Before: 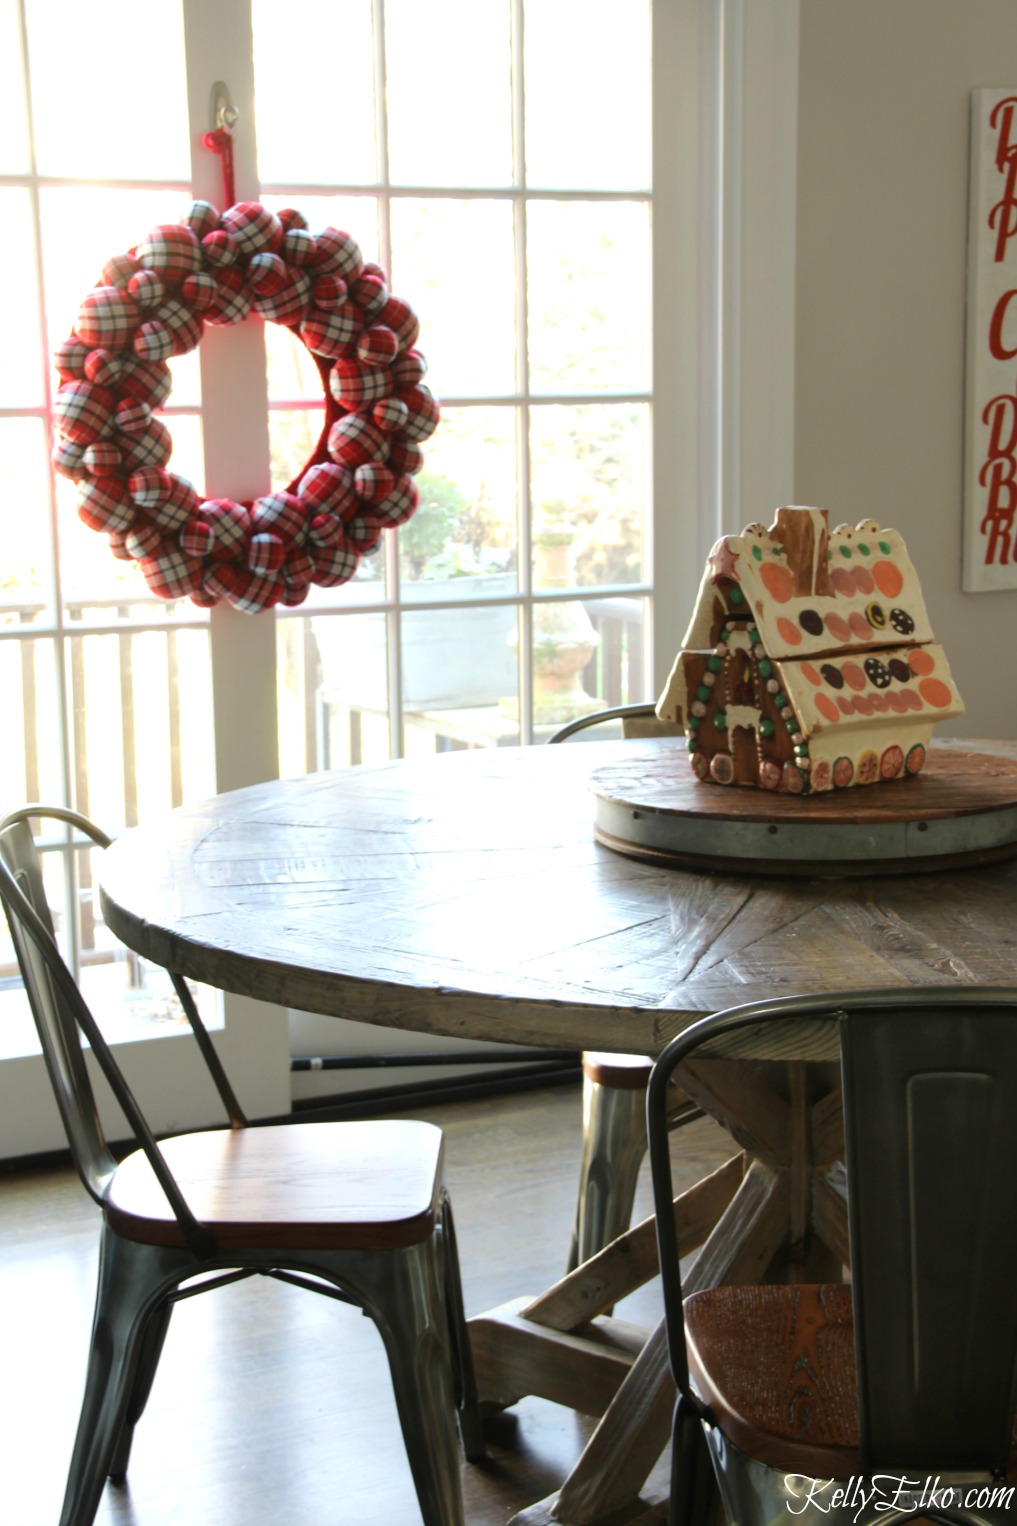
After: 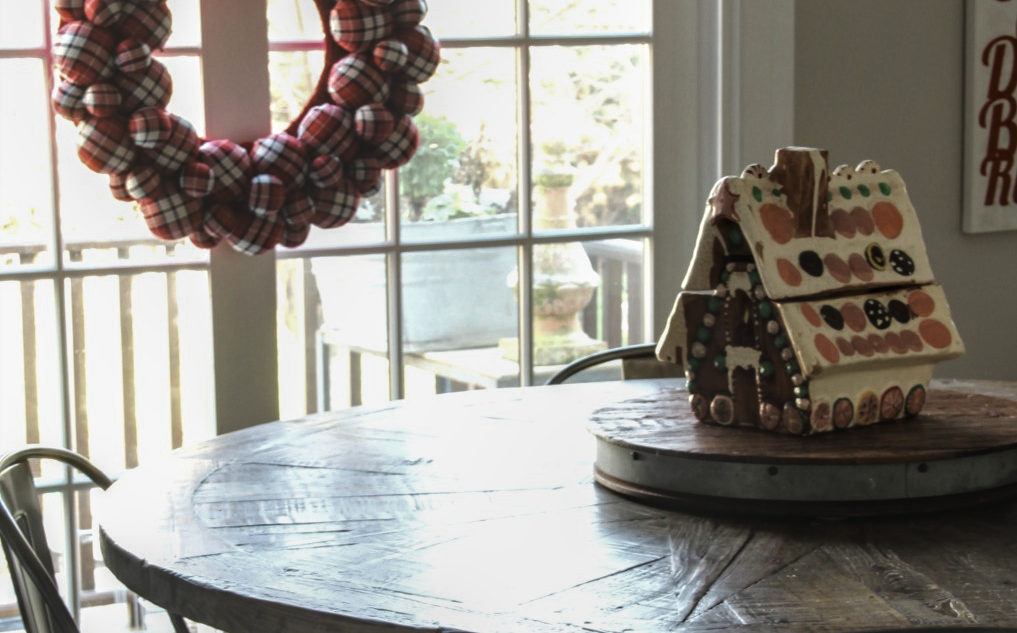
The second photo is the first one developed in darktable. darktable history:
crop and rotate: top 23.54%, bottom 34.927%
local contrast: highlights 1%, shadows 3%, detail 134%
levels: levels [0, 0.618, 1]
